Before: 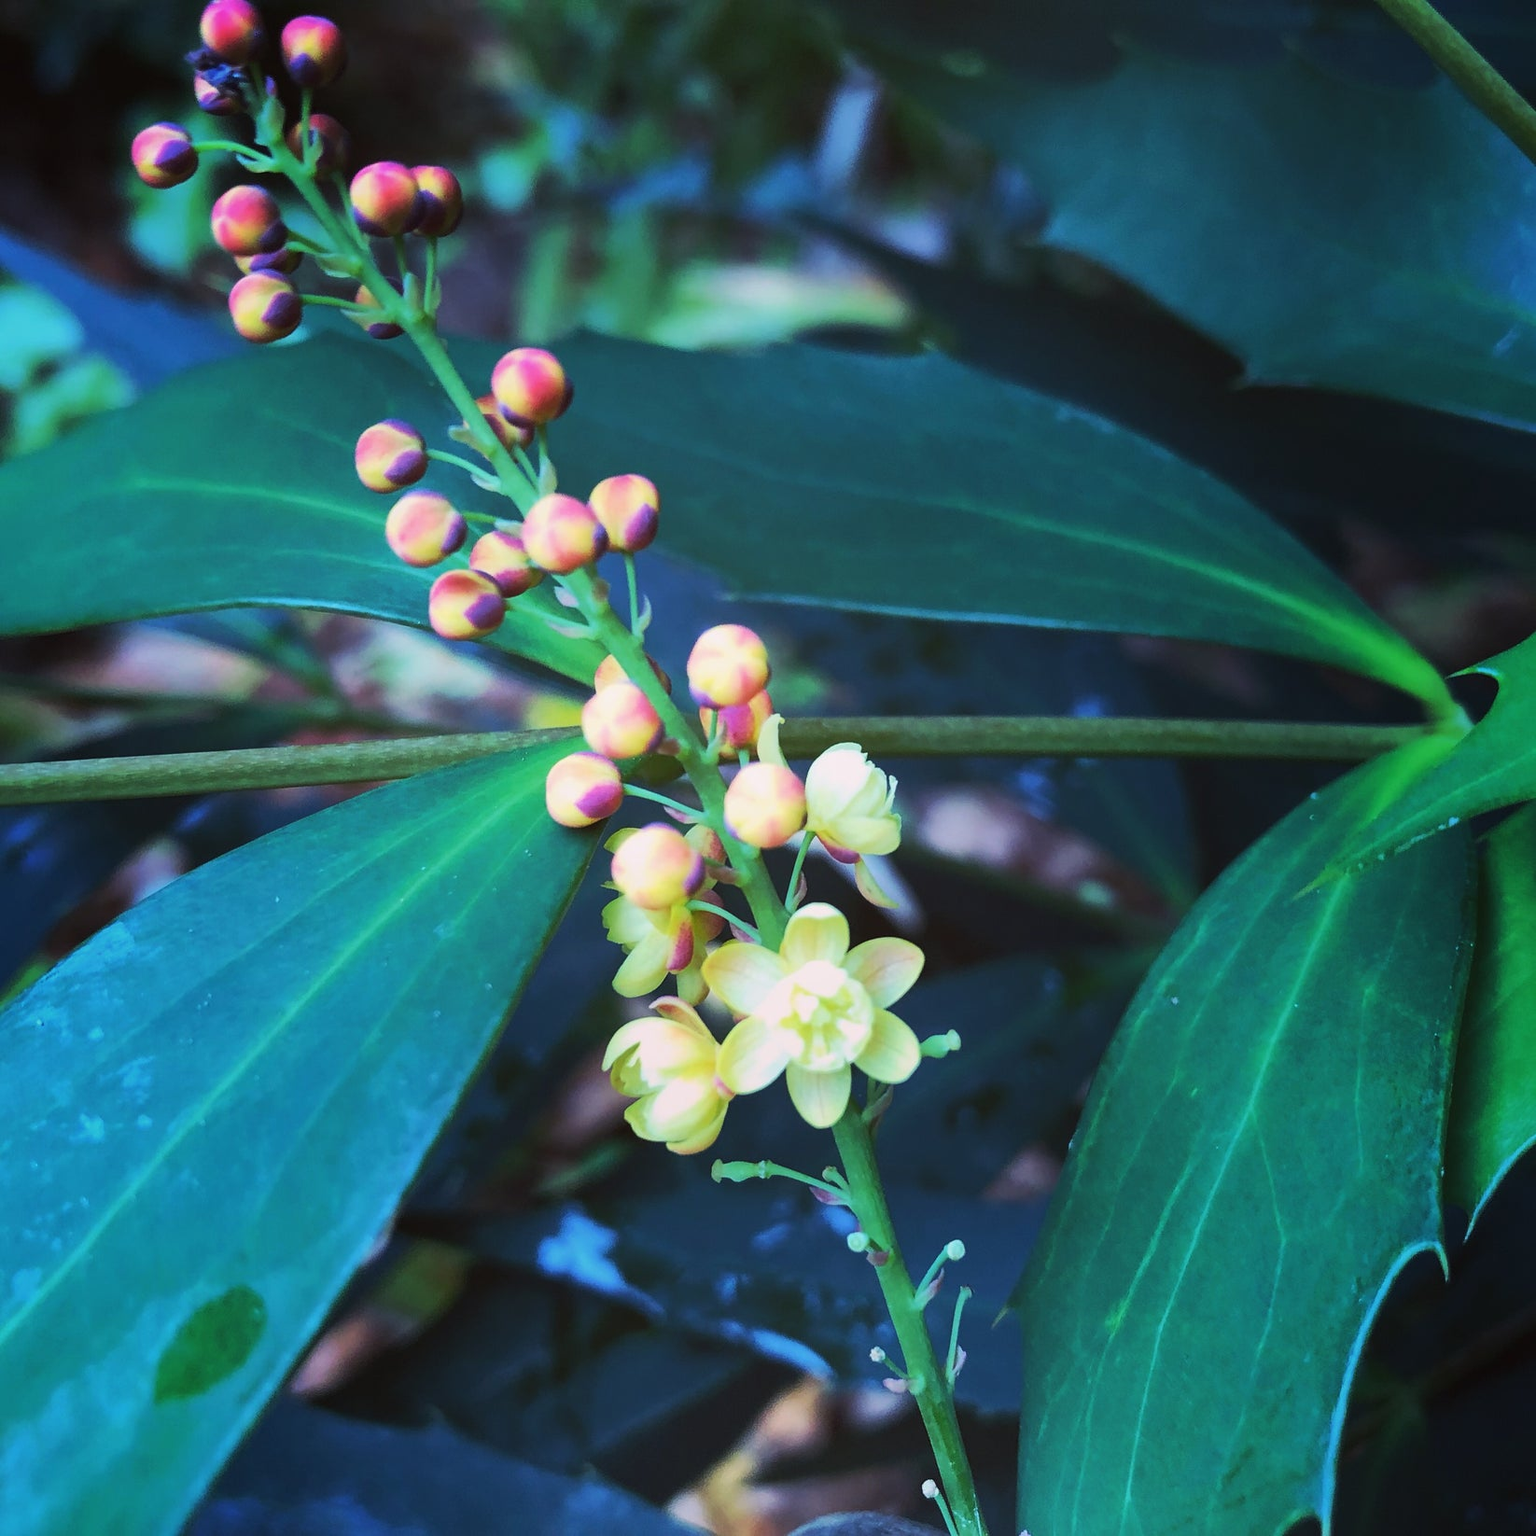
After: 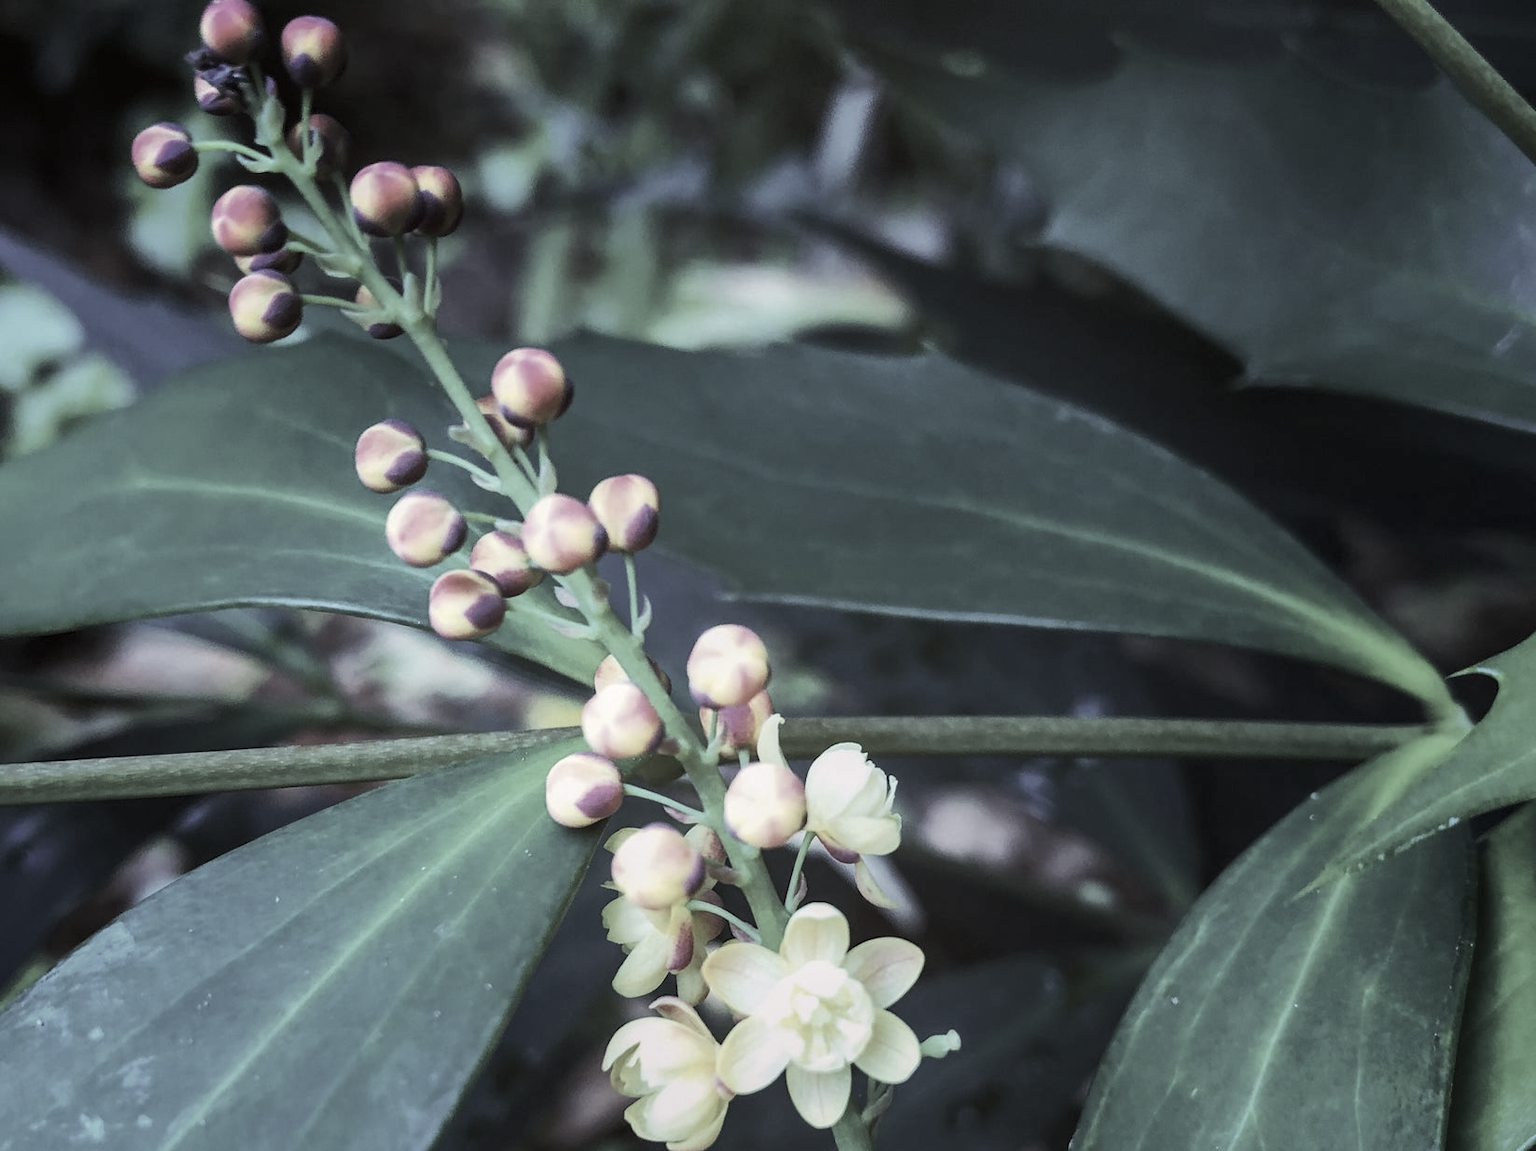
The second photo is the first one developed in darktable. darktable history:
color zones: curves: ch1 [(0, 0.153) (0.143, 0.15) (0.286, 0.151) (0.429, 0.152) (0.571, 0.152) (0.714, 0.151) (0.857, 0.151) (1, 0.153)]
crop: bottom 24.979%
local contrast: on, module defaults
